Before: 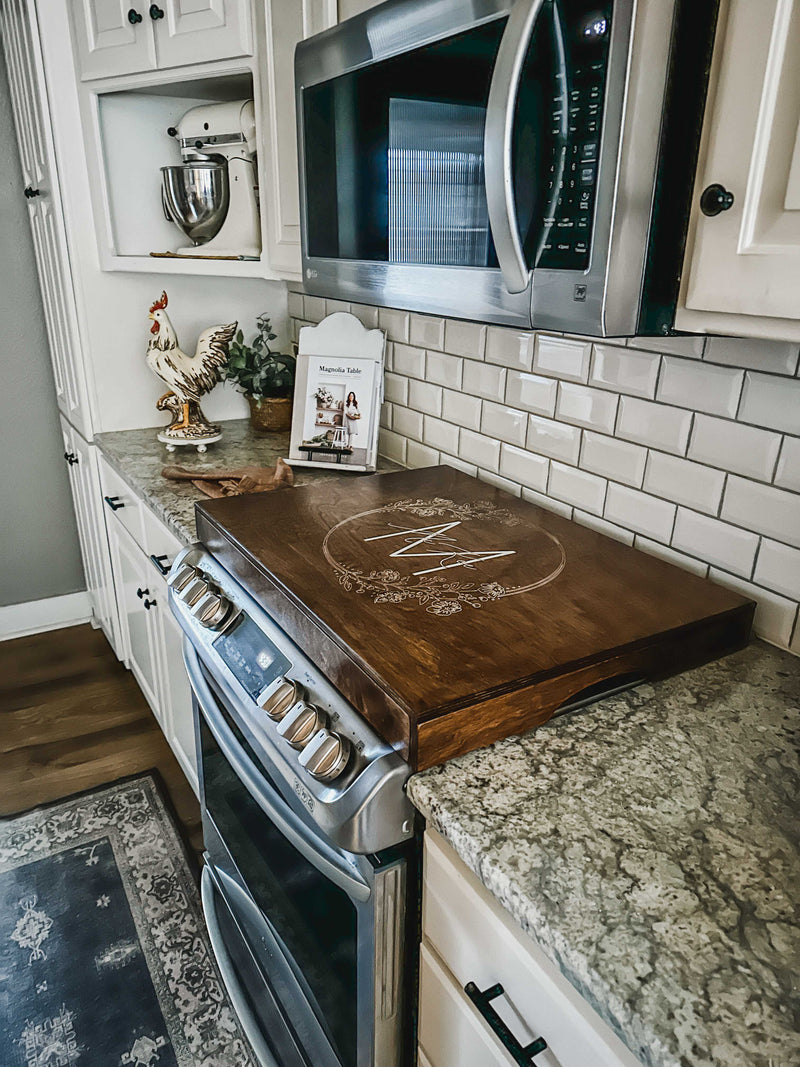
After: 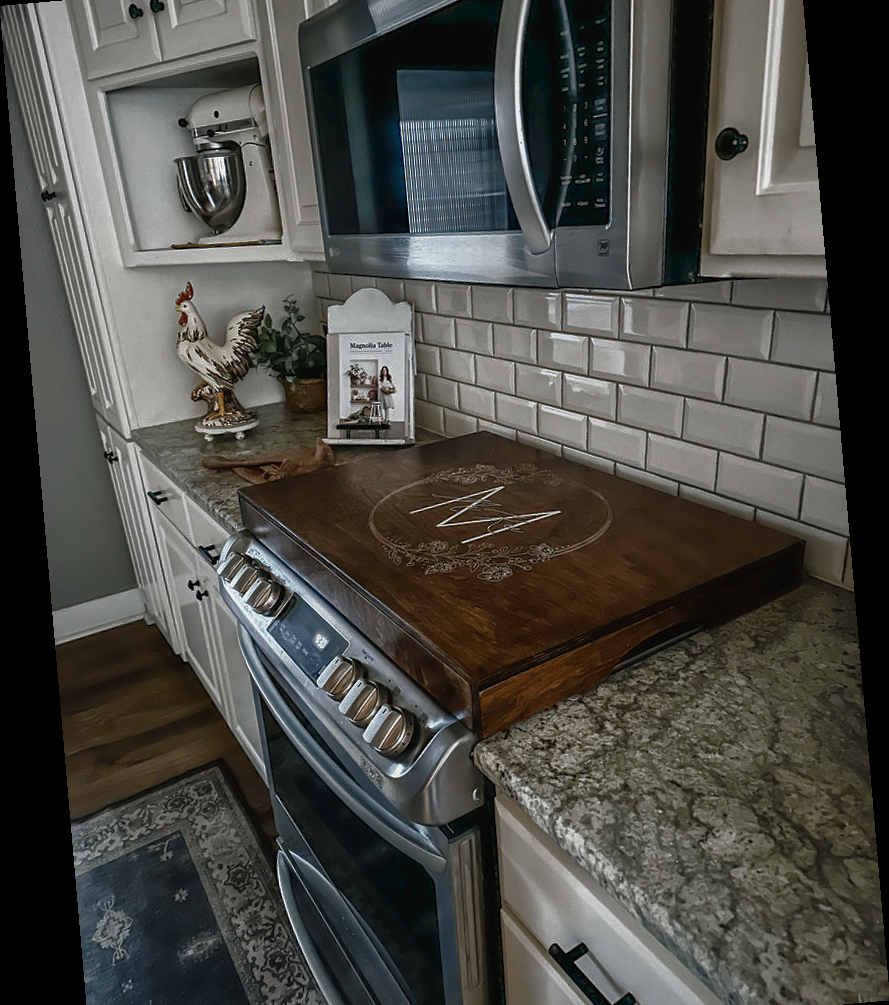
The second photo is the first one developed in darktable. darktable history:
rotate and perspective: rotation -4.98°, automatic cropping off
base curve: curves: ch0 [(0, 0) (0.564, 0.291) (0.802, 0.731) (1, 1)]
crop and rotate: top 5.609%, bottom 5.609%
